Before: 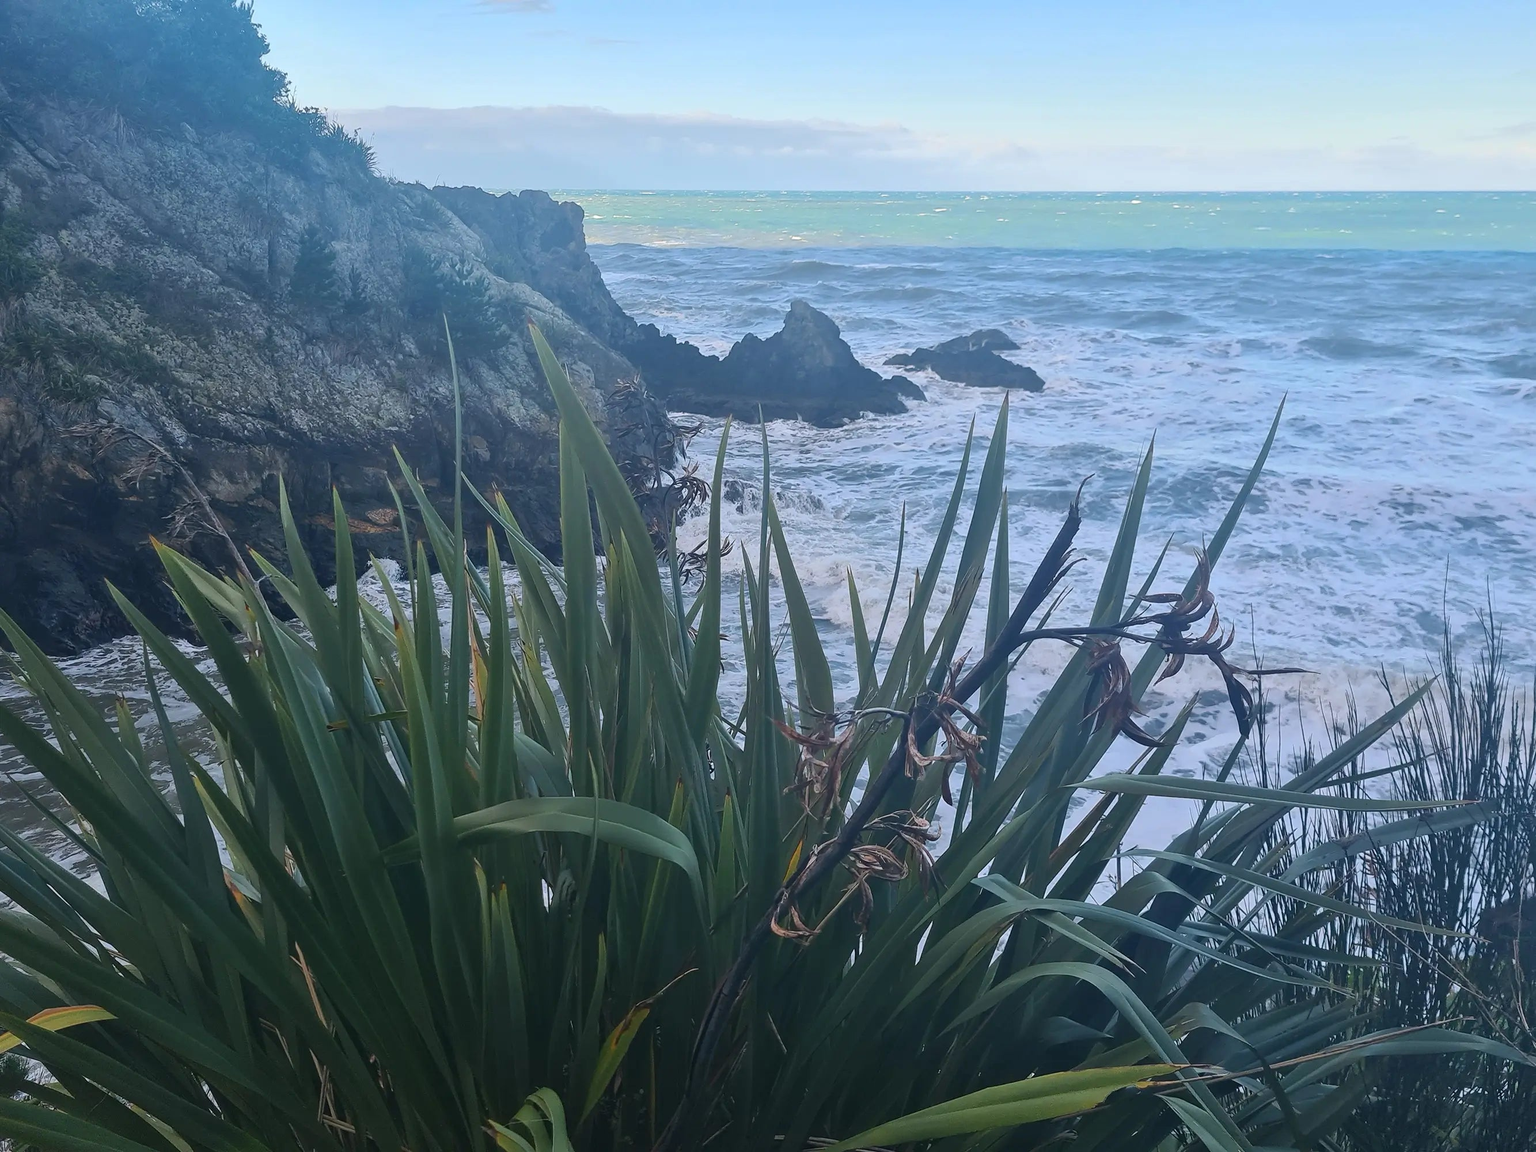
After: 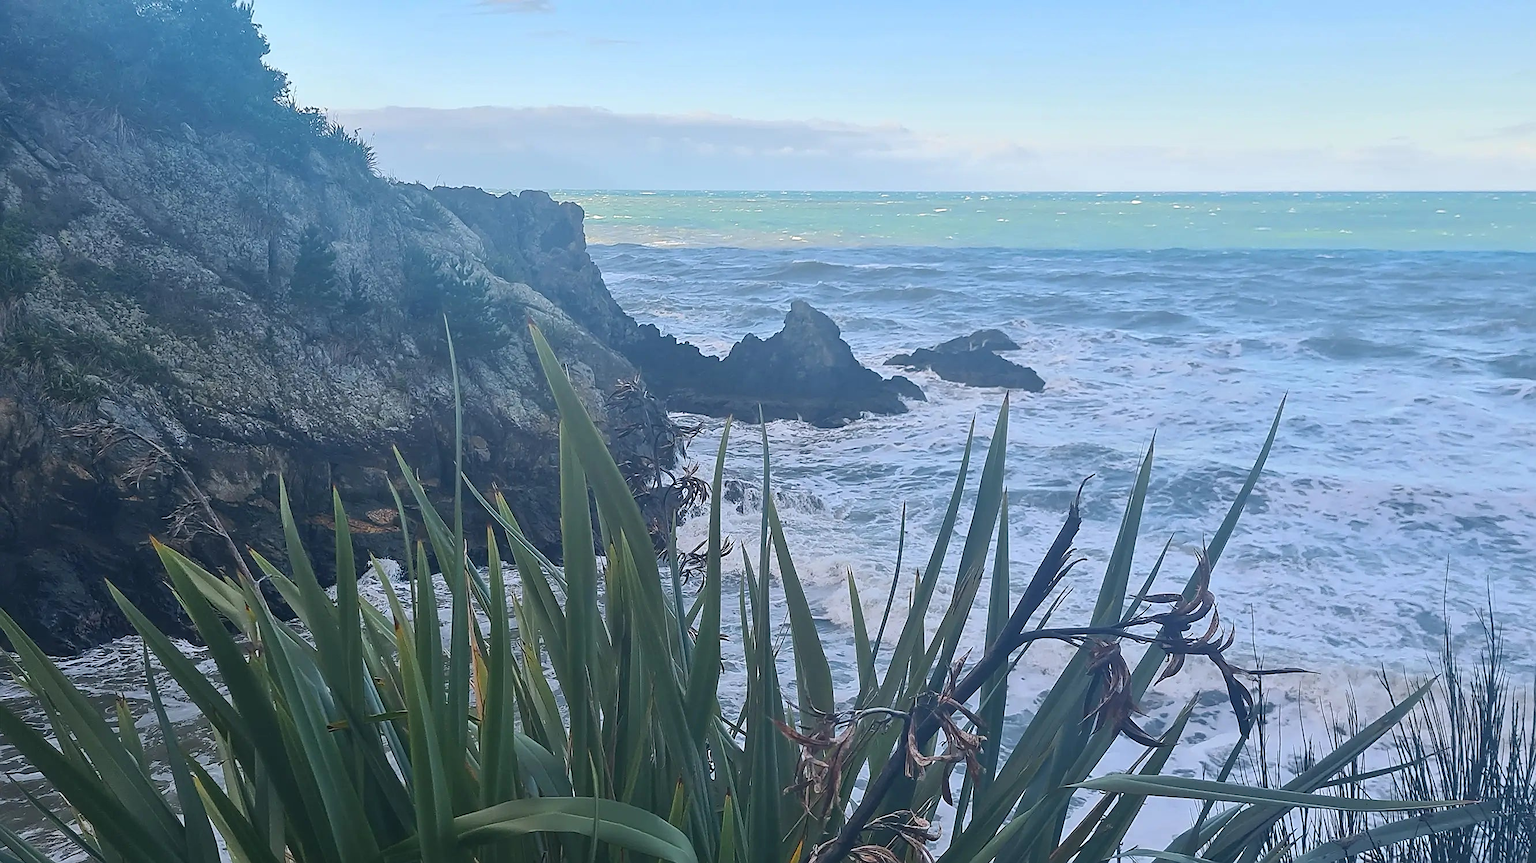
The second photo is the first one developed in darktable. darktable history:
sharpen: on, module defaults
crop: bottom 24.98%
